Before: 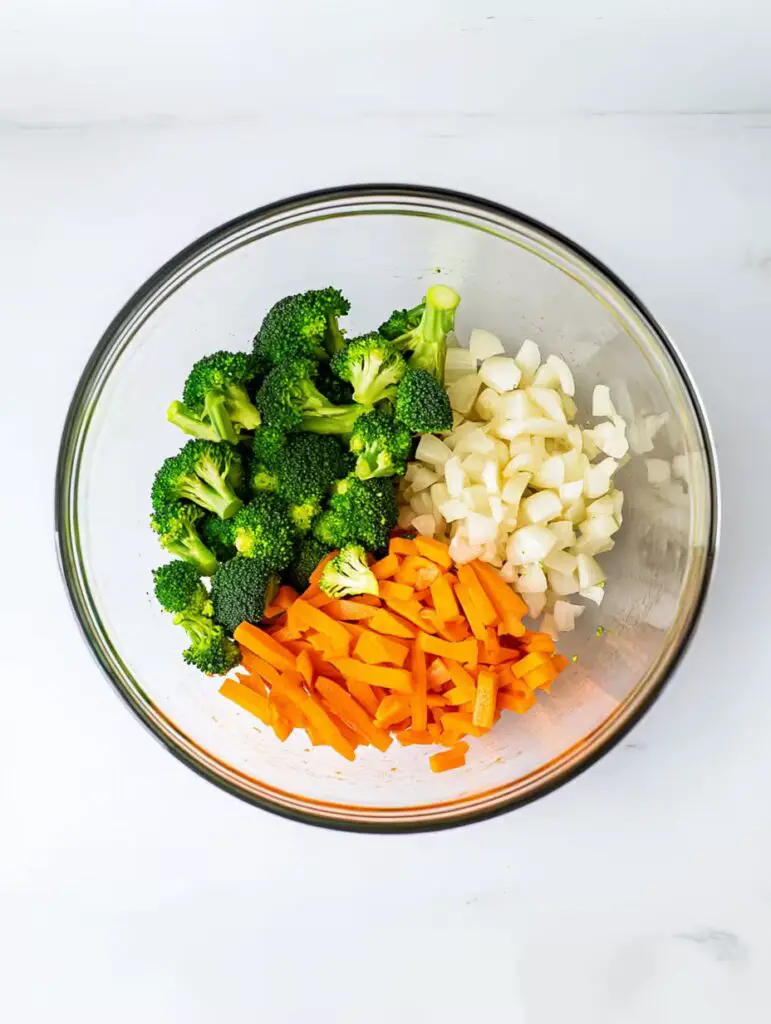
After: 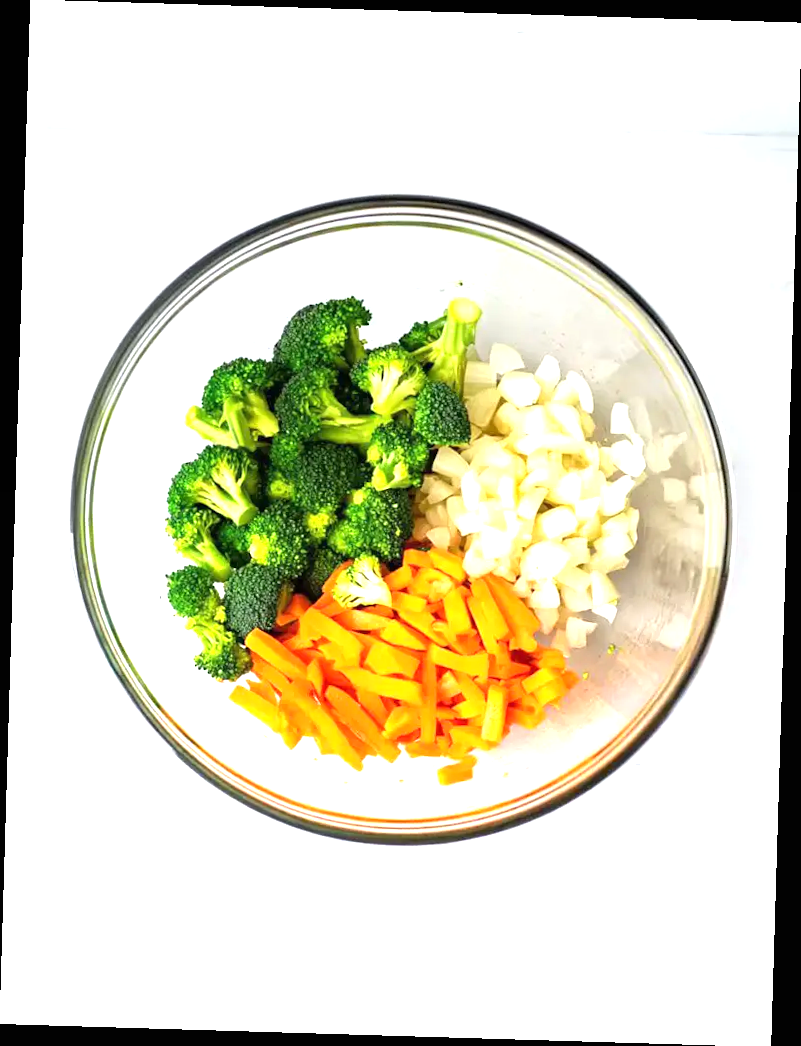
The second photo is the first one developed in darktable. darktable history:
graduated density: on, module defaults
exposure: black level correction 0, exposure 1.2 EV, compensate highlight preservation false
rotate and perspective: rotation 1.72°, automatic cropping off
